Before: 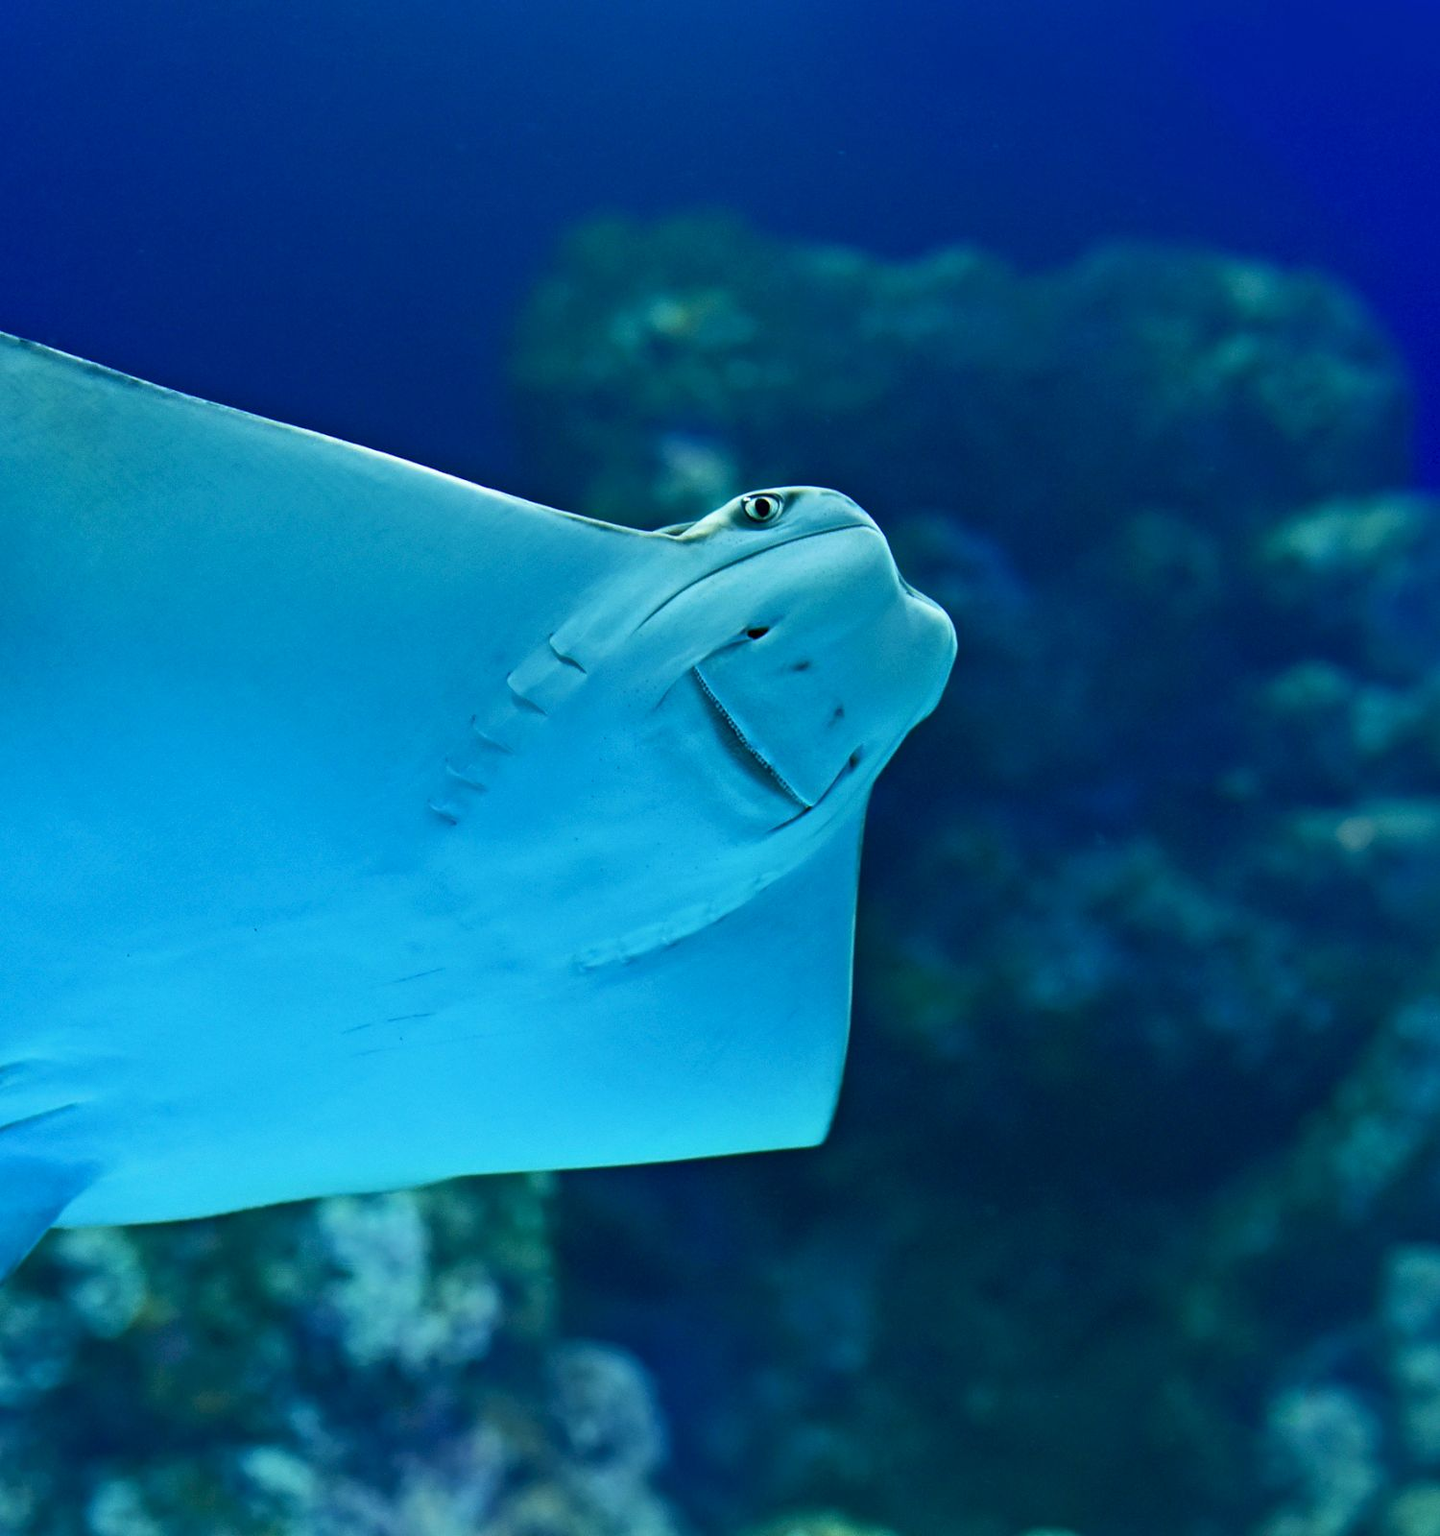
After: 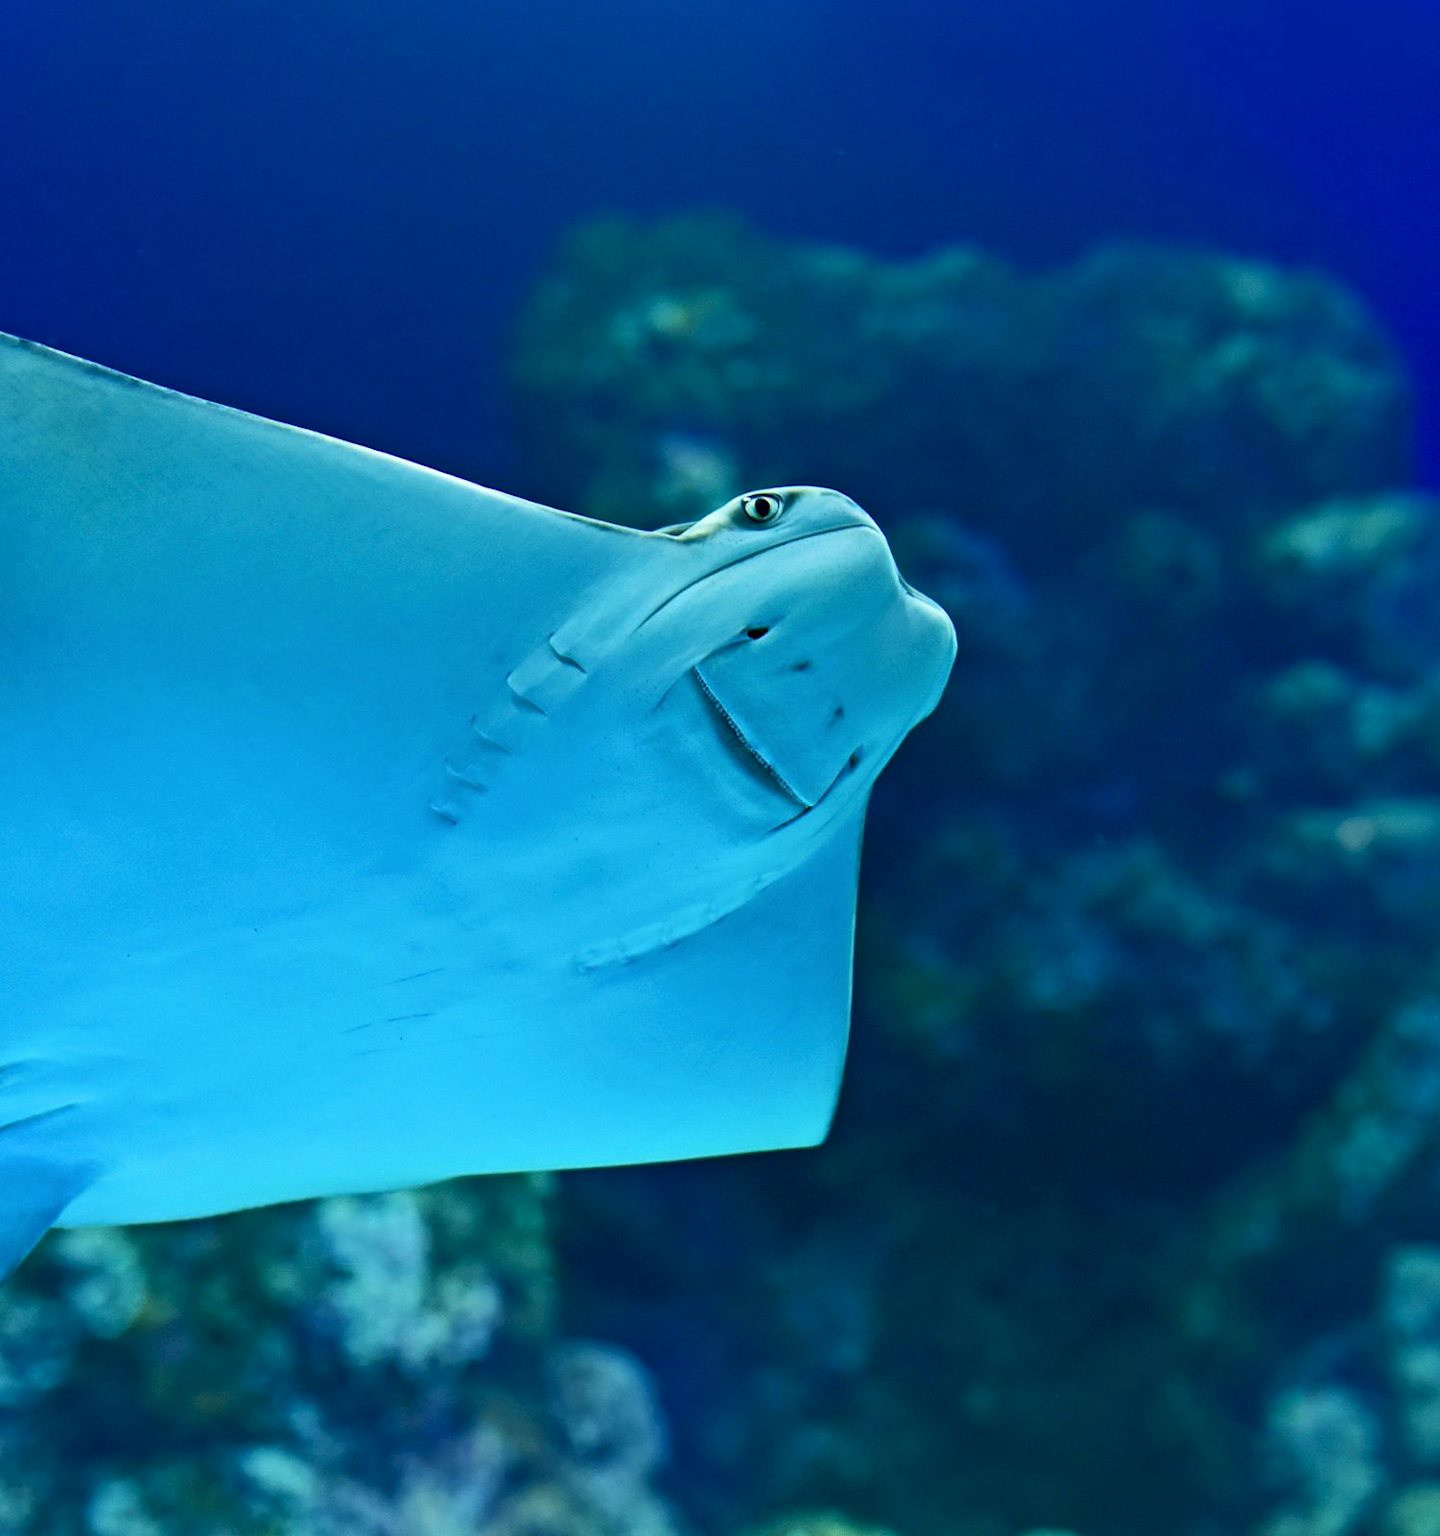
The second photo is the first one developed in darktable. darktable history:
contrast brightness saturation: contrast 0.096, brightness 0.022, saturation 0.021
